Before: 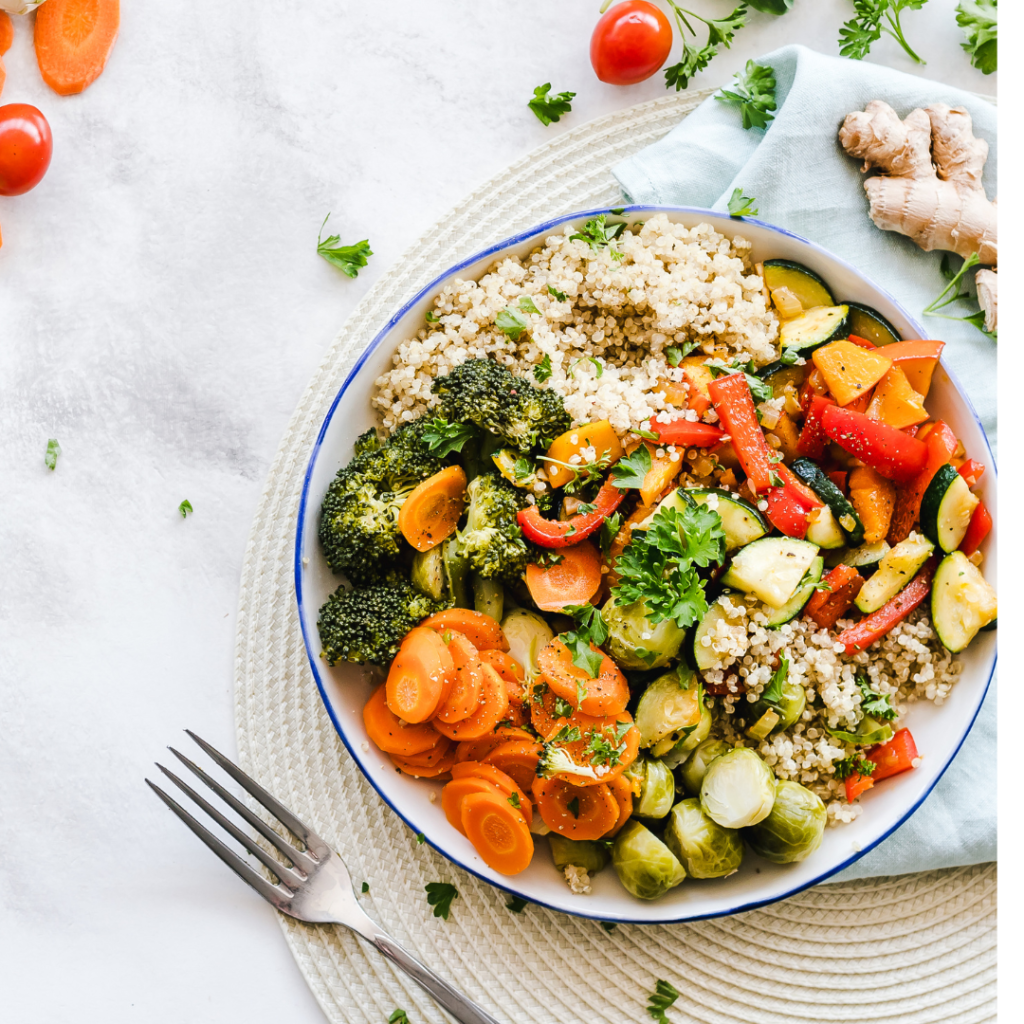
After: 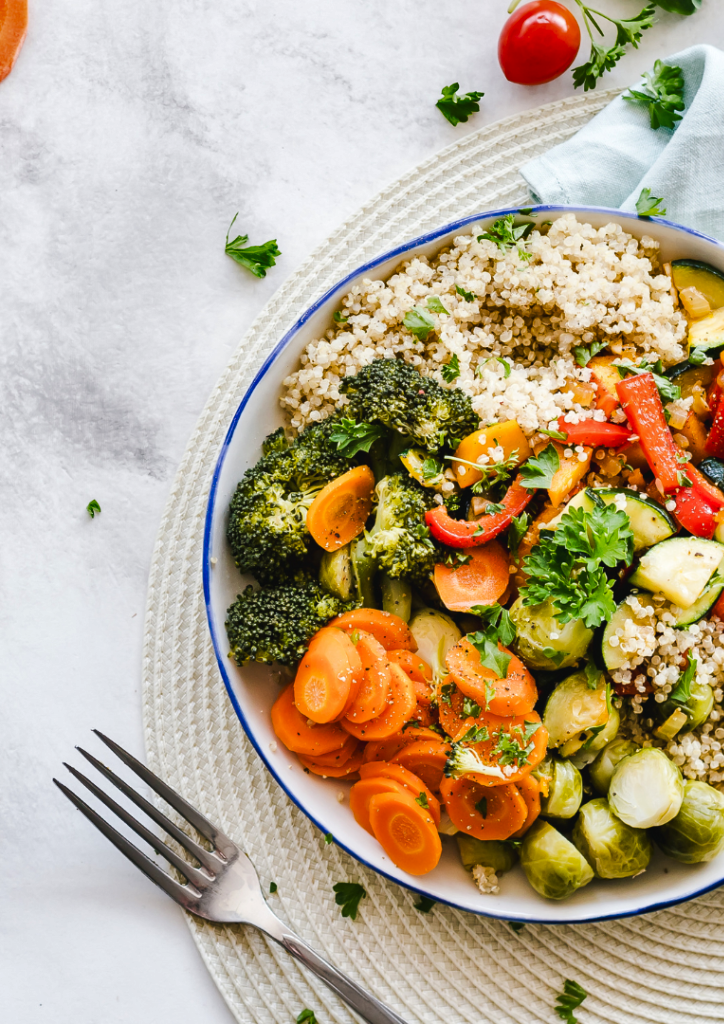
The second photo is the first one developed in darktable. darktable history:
contrast brightness saturation: contrast -0.02, brightness -0.01, saturation 0.03
shadows and highlights: shadows 12, white point adjustment 1.2, soften with gaussian
crop and rotate: left 9.061%, right 20.142%
